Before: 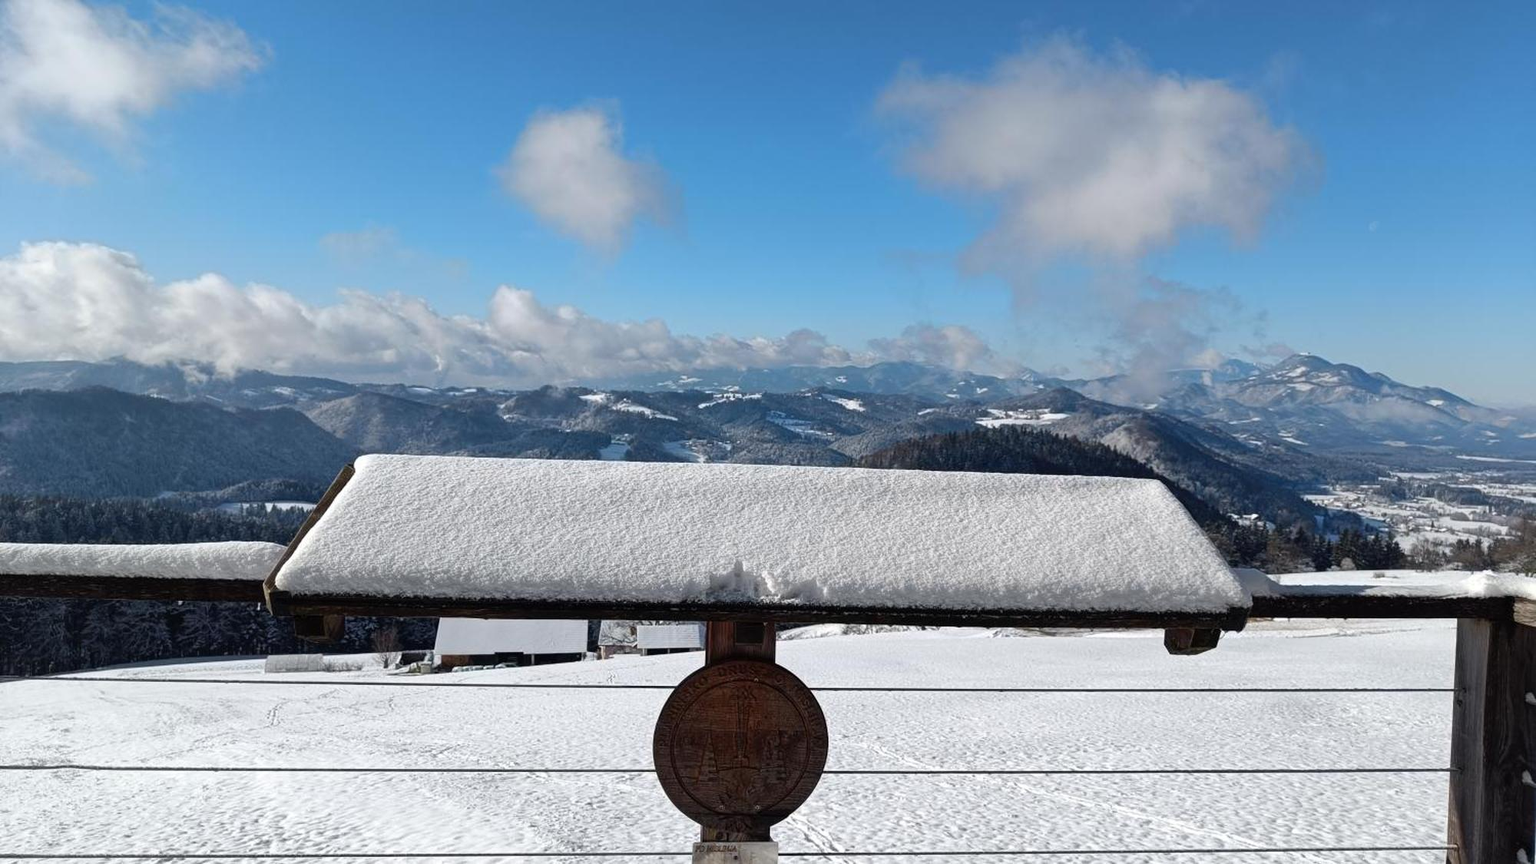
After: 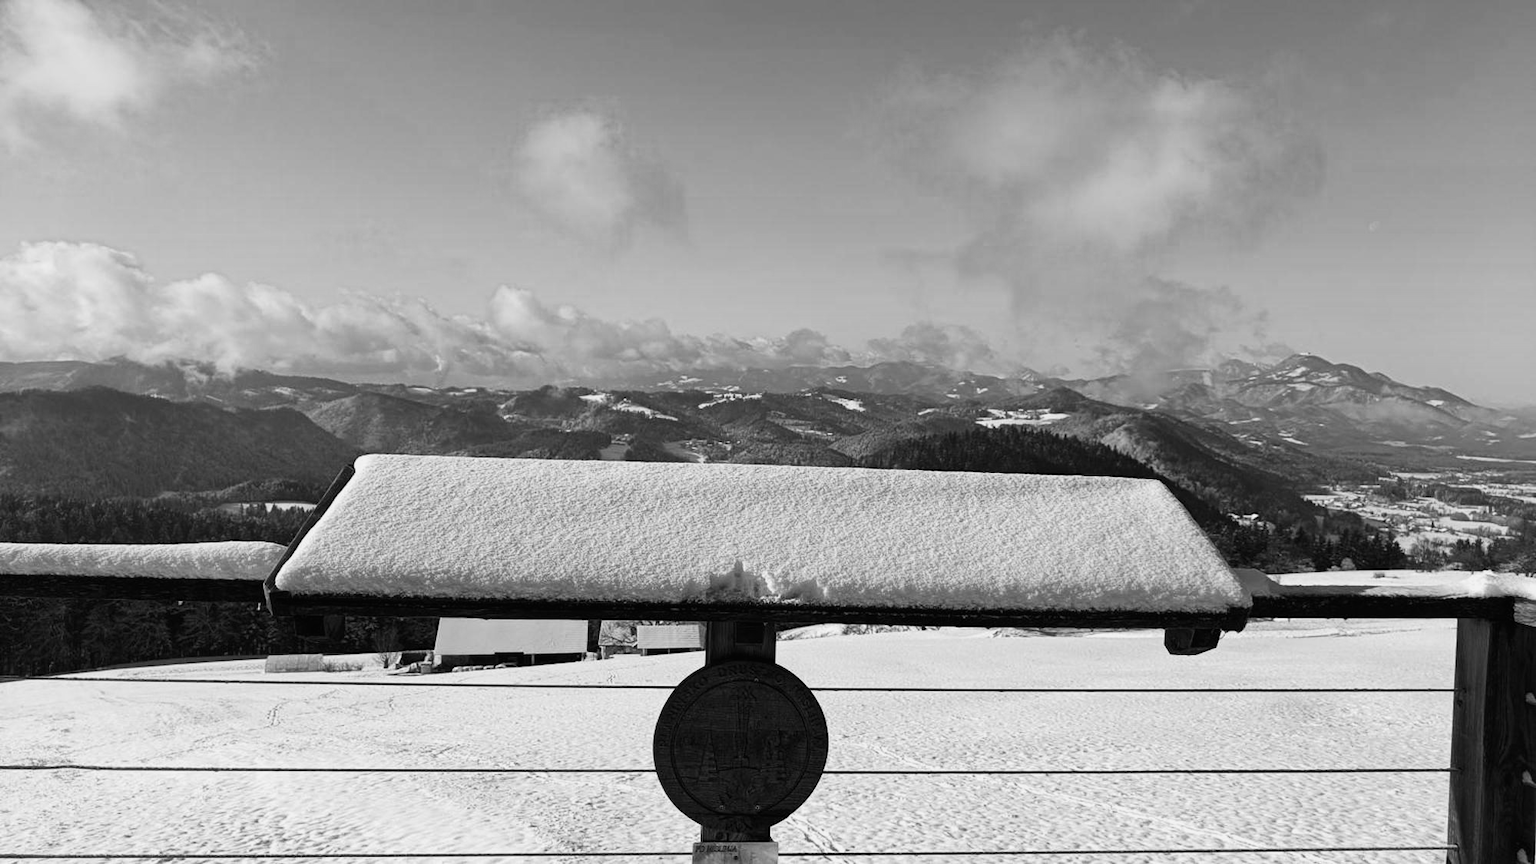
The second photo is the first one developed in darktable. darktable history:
tone curve: curves: ch0 [(0.016, 0.011) (0.204, 0.146) (0.515, 0.476) (0.78, 0.795) (1, 0.981)], color space Lab, linked channels, preserve colors none
color calibration "t3mujinpack channel mixer": output gray [0.21, 0.42, 0.37, 0], gray › normalize channels true, illuminant same as pipeline (D50), adaptation XYZ, x 0.346, y 0.359, gamut compression 0
